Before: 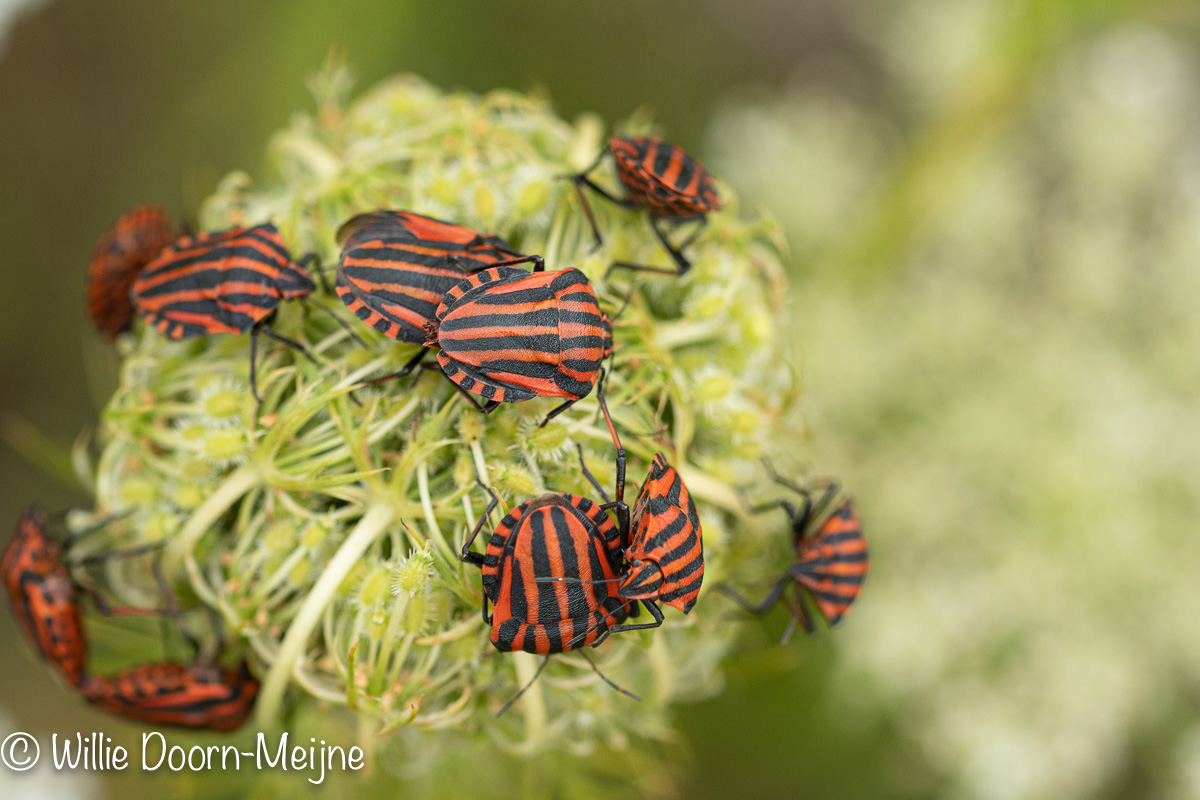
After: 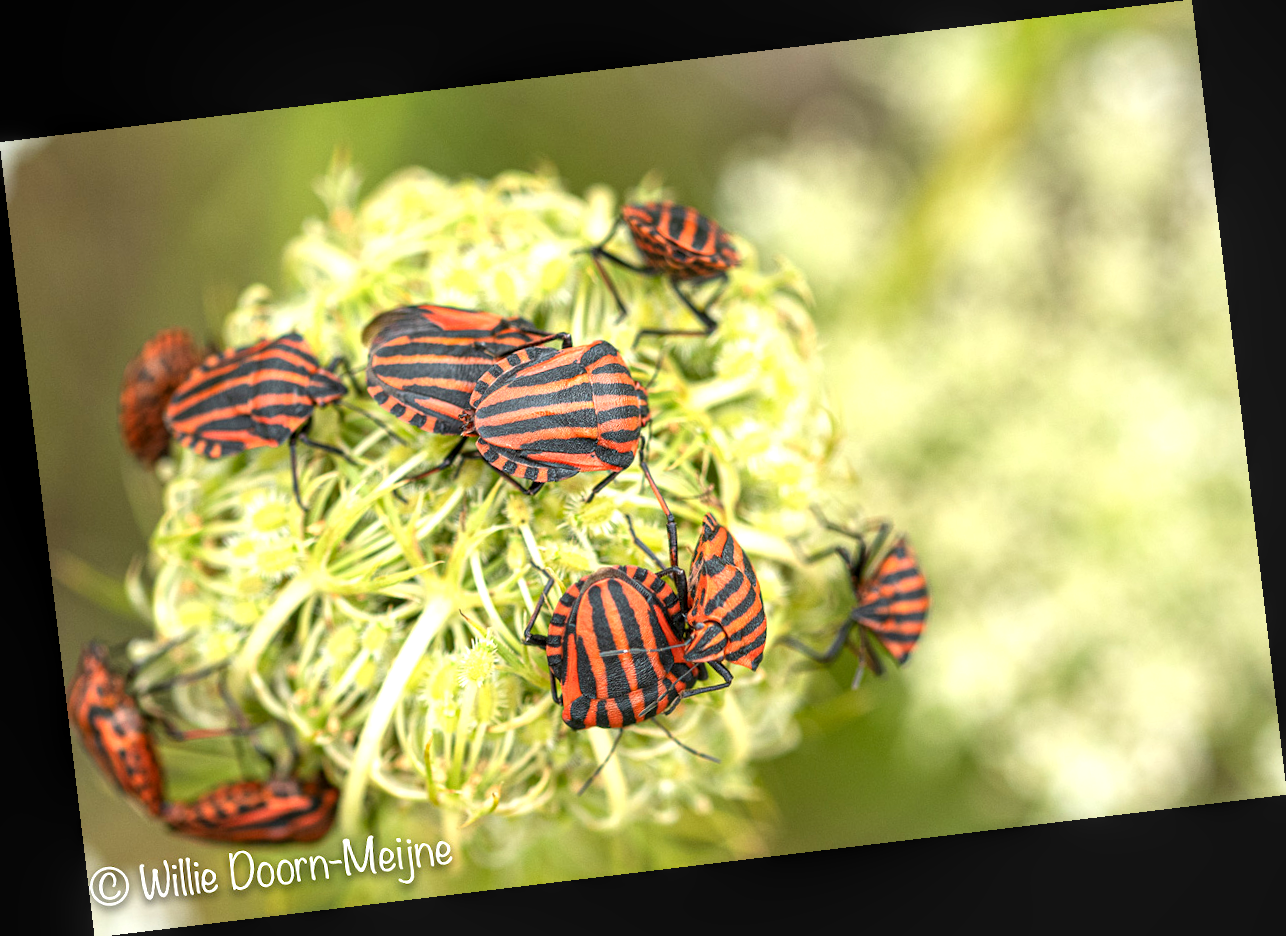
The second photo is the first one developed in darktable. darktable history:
local contrast: detail 130%
exposure: black level correction 0, exposure 0.877 EV, compensate exposure bias true, compensate highlight preservation false
rotate and perspective: rotation -6.83°, automatic cropping off
